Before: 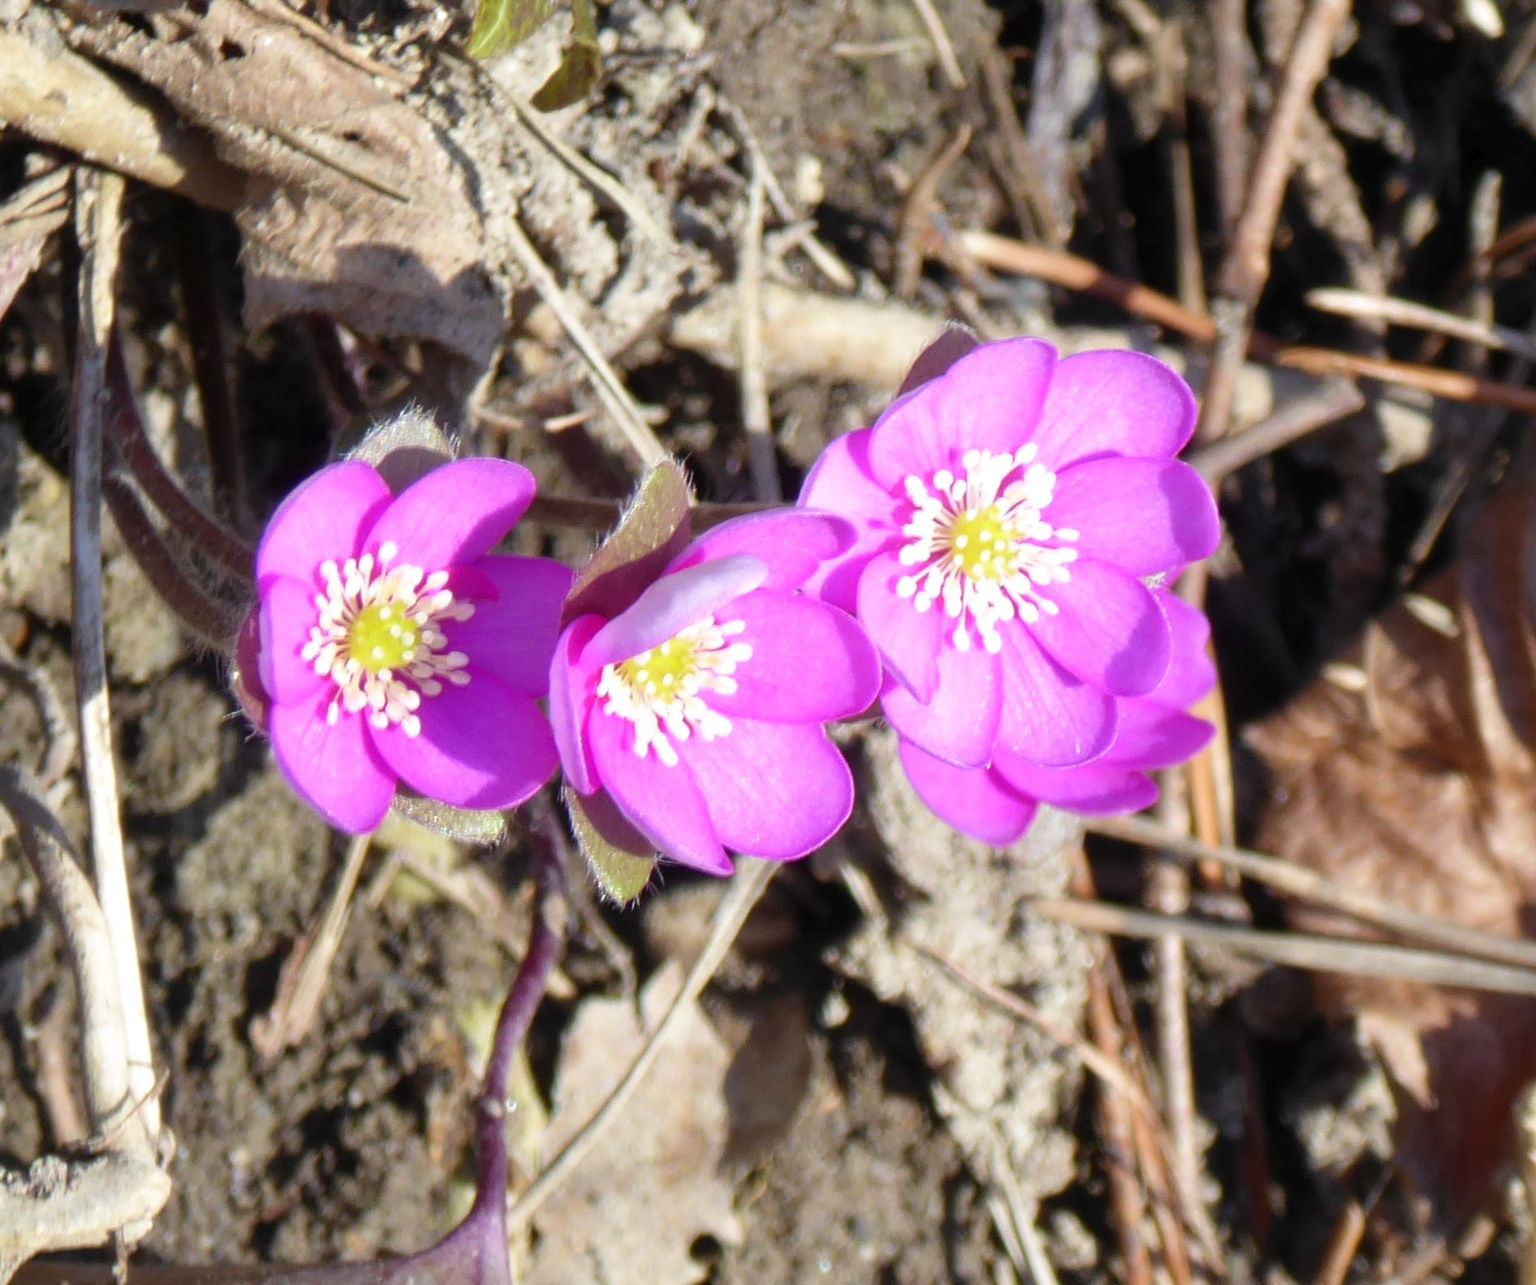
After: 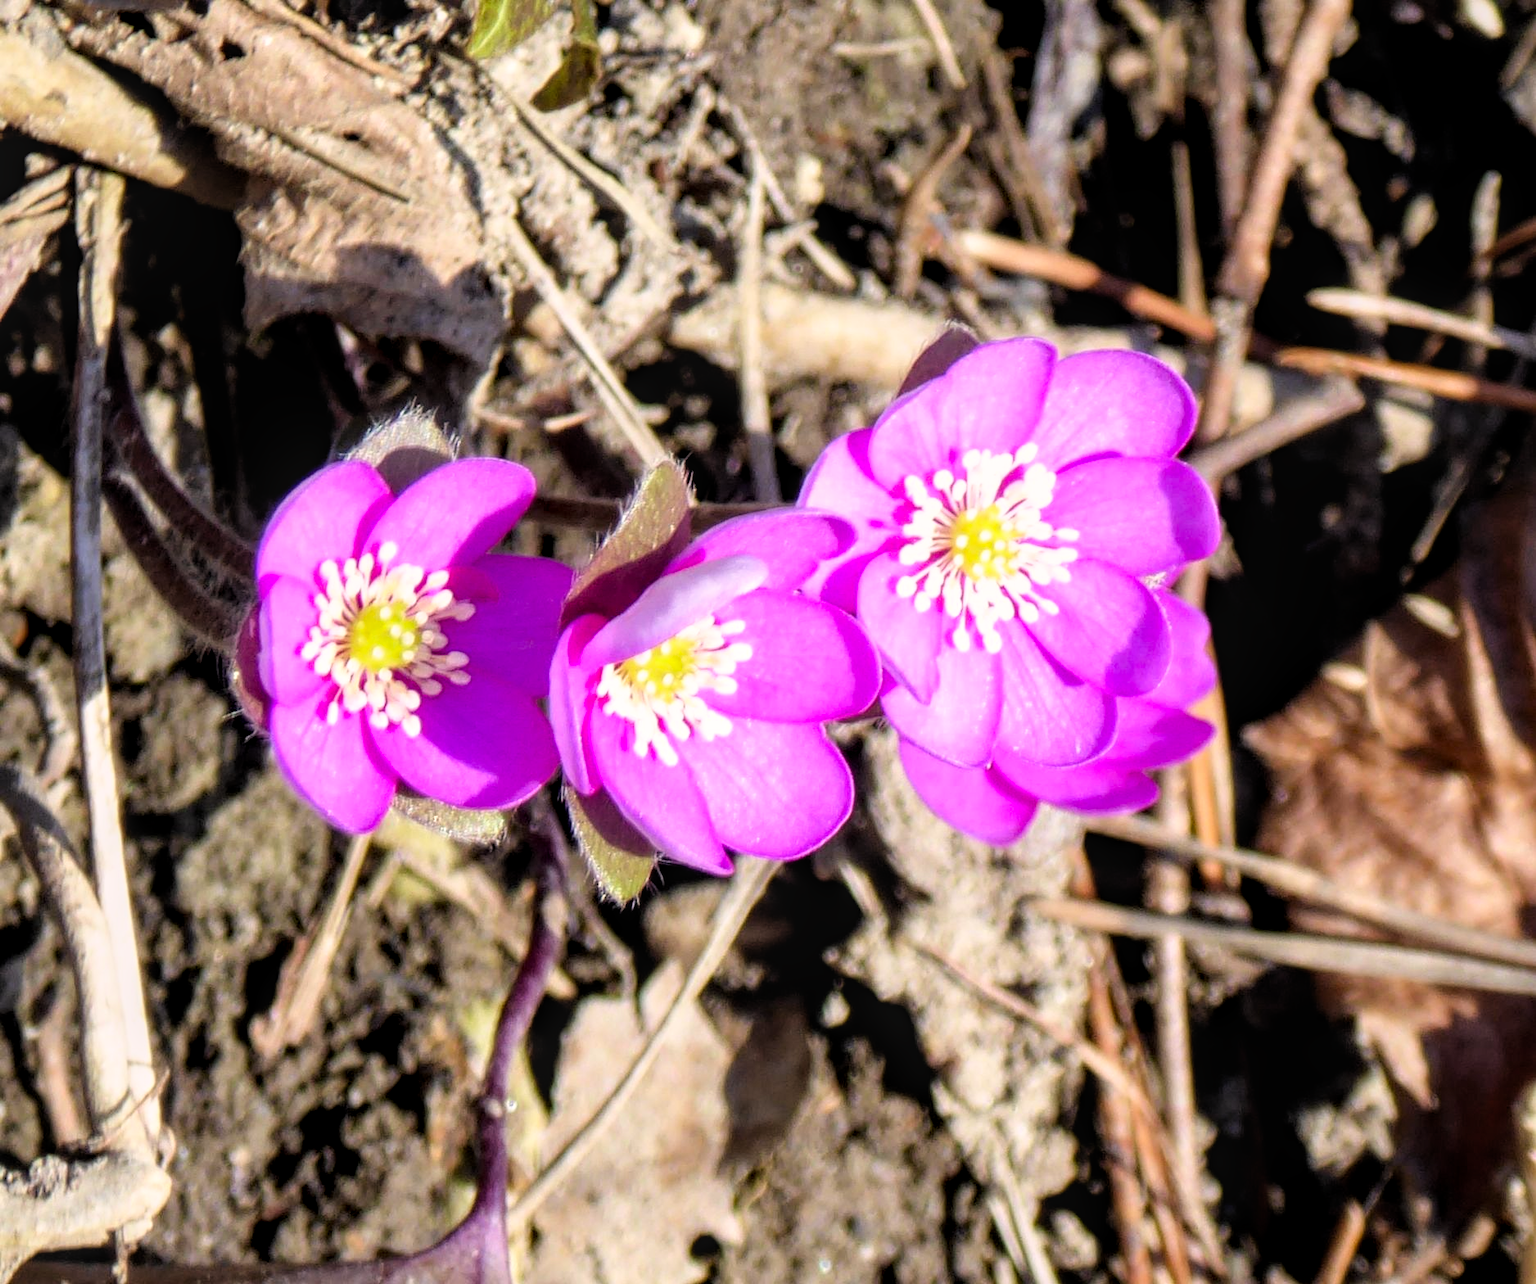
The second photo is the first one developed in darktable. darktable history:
color correction: highlights a* 3.29, highlights b* 2.21, saturation 1.2
local contrast: on, module defaults
filmic rgb: black relative exposure -6.28 EV, white relative exposure 2.79 EV, target black luminance 0%, hardness 4.62, latitude 67.95%, contrast 1.291, shadows ↔ highlights balance -3.25%
